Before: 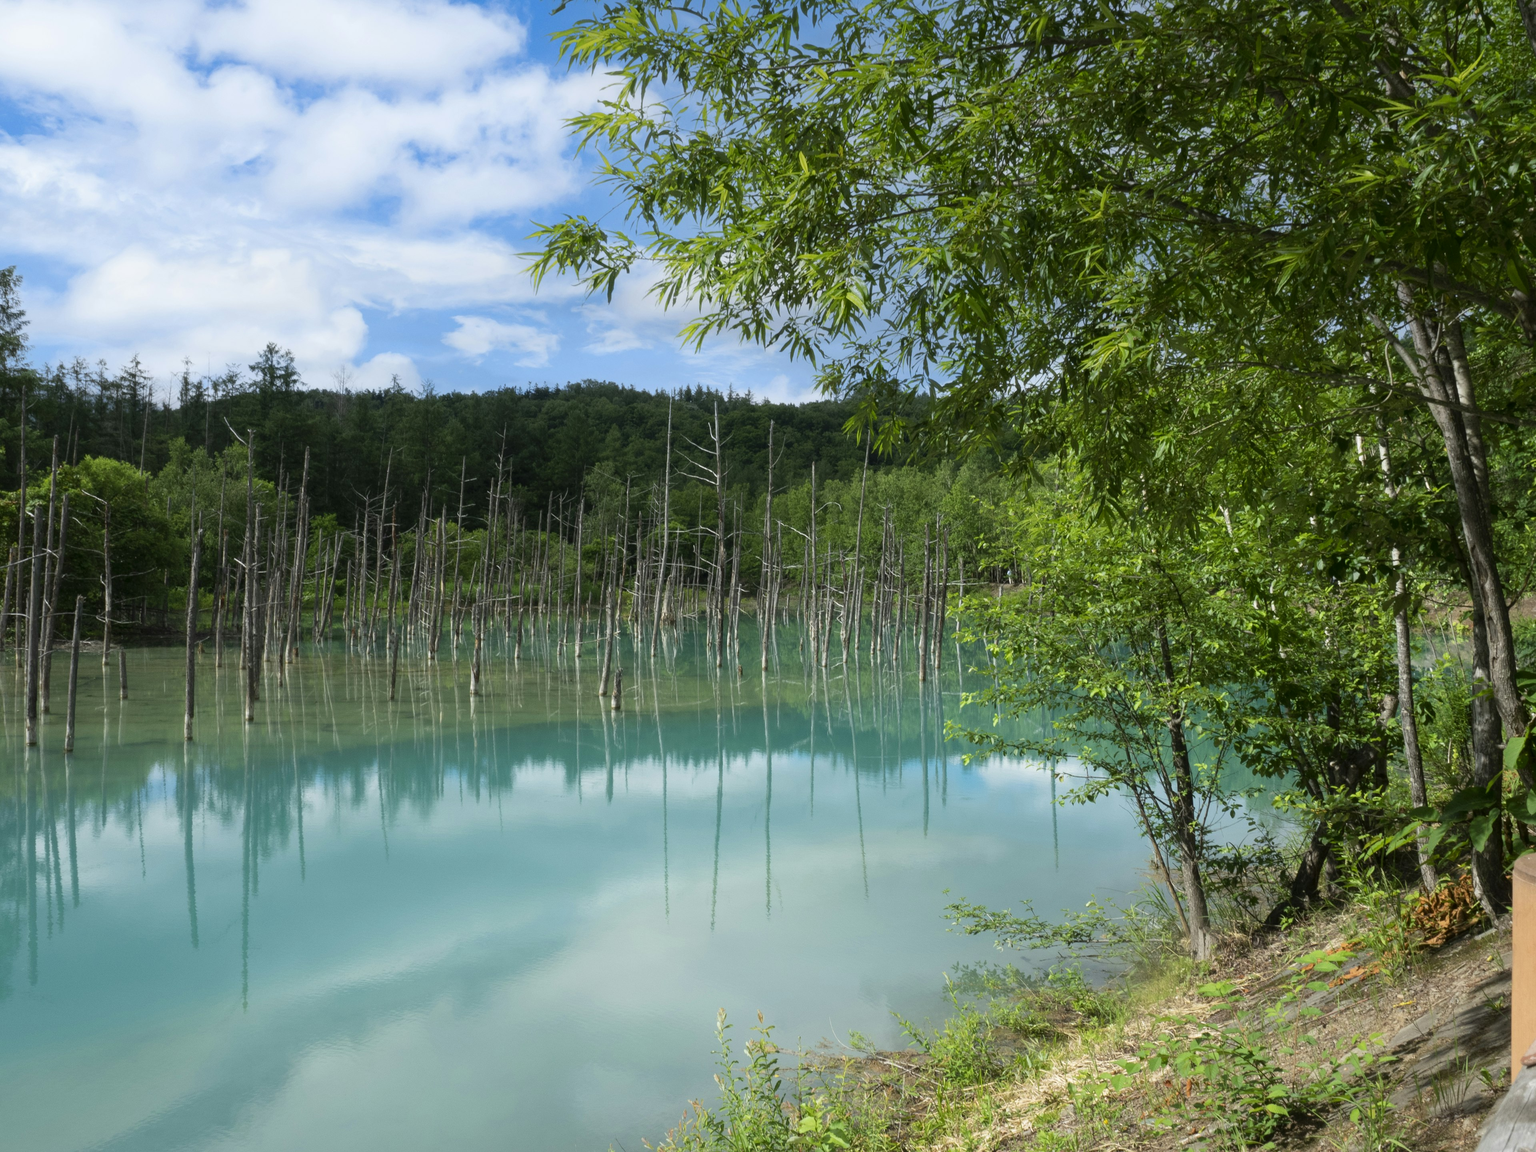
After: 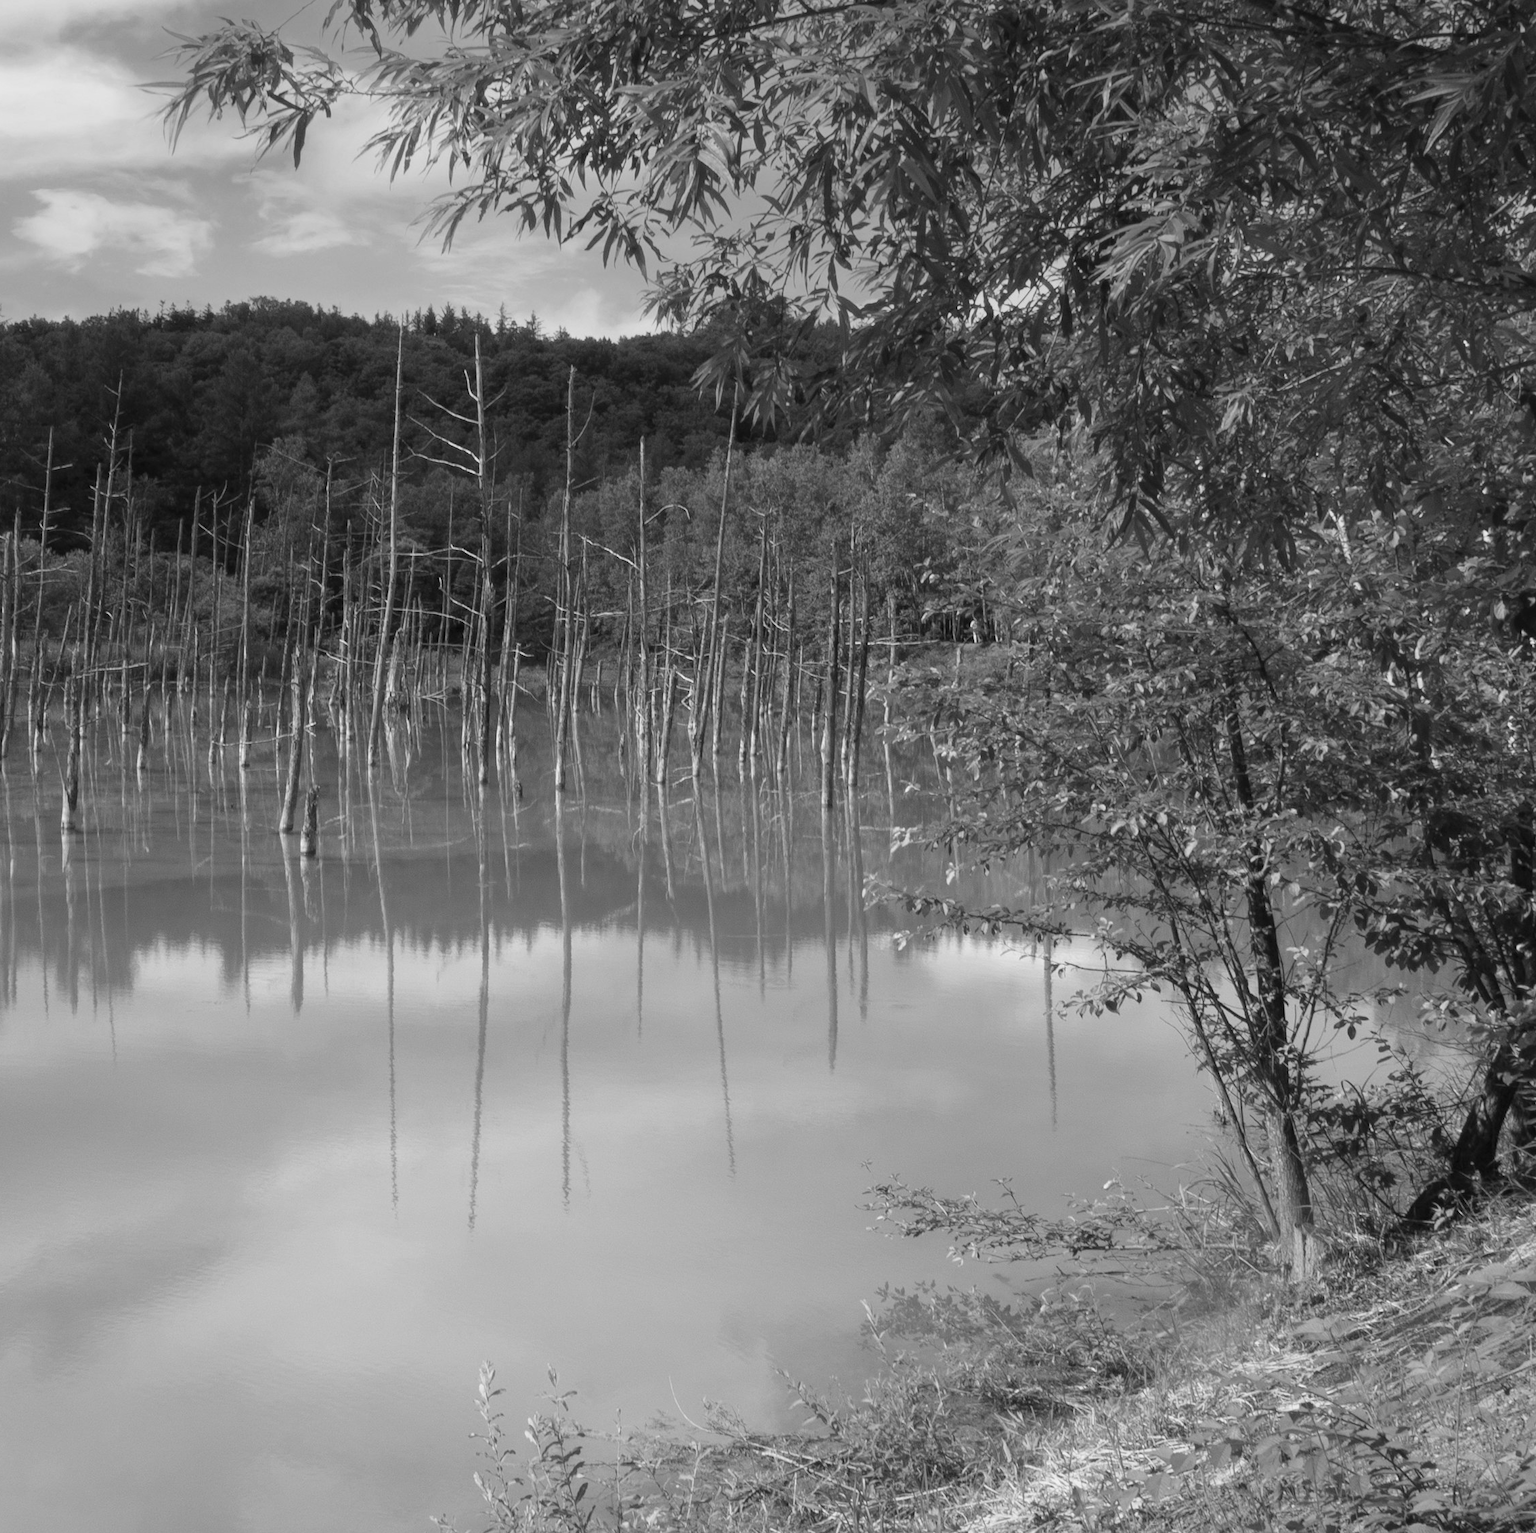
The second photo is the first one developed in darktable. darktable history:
crop and rotate: left 28.256%, top 17.734%, right 12.656%, bottom 3.573%
monochrome: a 0, b 0, size 0.5, highlights 0.57
